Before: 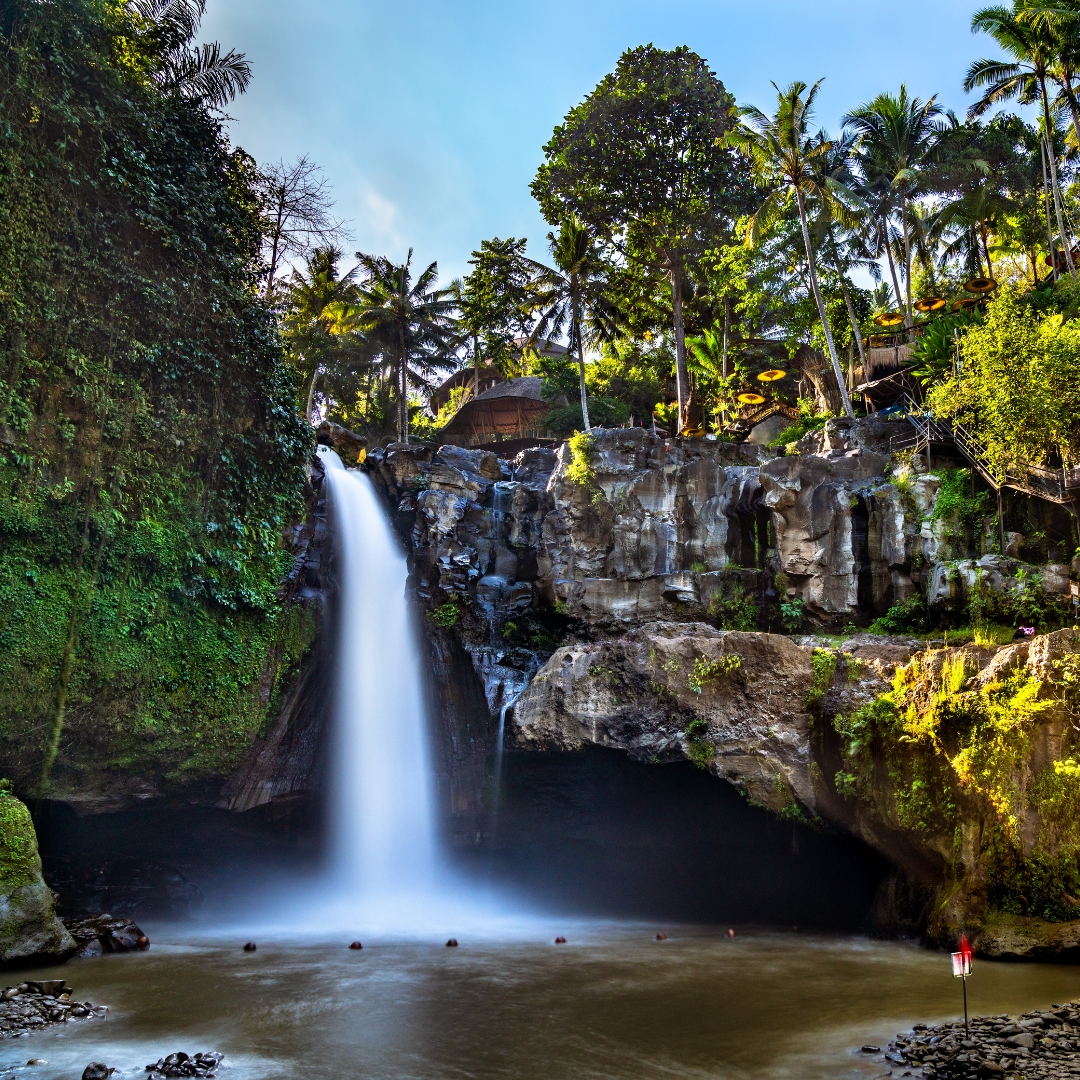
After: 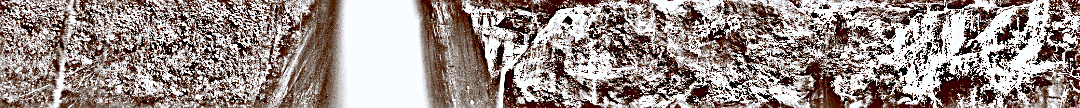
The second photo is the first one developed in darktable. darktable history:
exposure: exposure 2 EV, compensate highlight preservation false
haze removal: compatibility mode true, adaptive false
highpass: on, module defaults
color balance: lift [1, 1.011, 0.999, 0.989], gamma [1.109, 1.045, 1.039, 0.955], gain [0.917, 0.936, 0.952, 1.064], contrast 2.32%, contrast fulcrum 19%, output saturation 101%
contrast brightness saturation: contrast 0.2, brightness 0.16, saturation 0.22
crop and rotate: top 59.084%, bottom 30.916%
sharpen: amount 0.55
